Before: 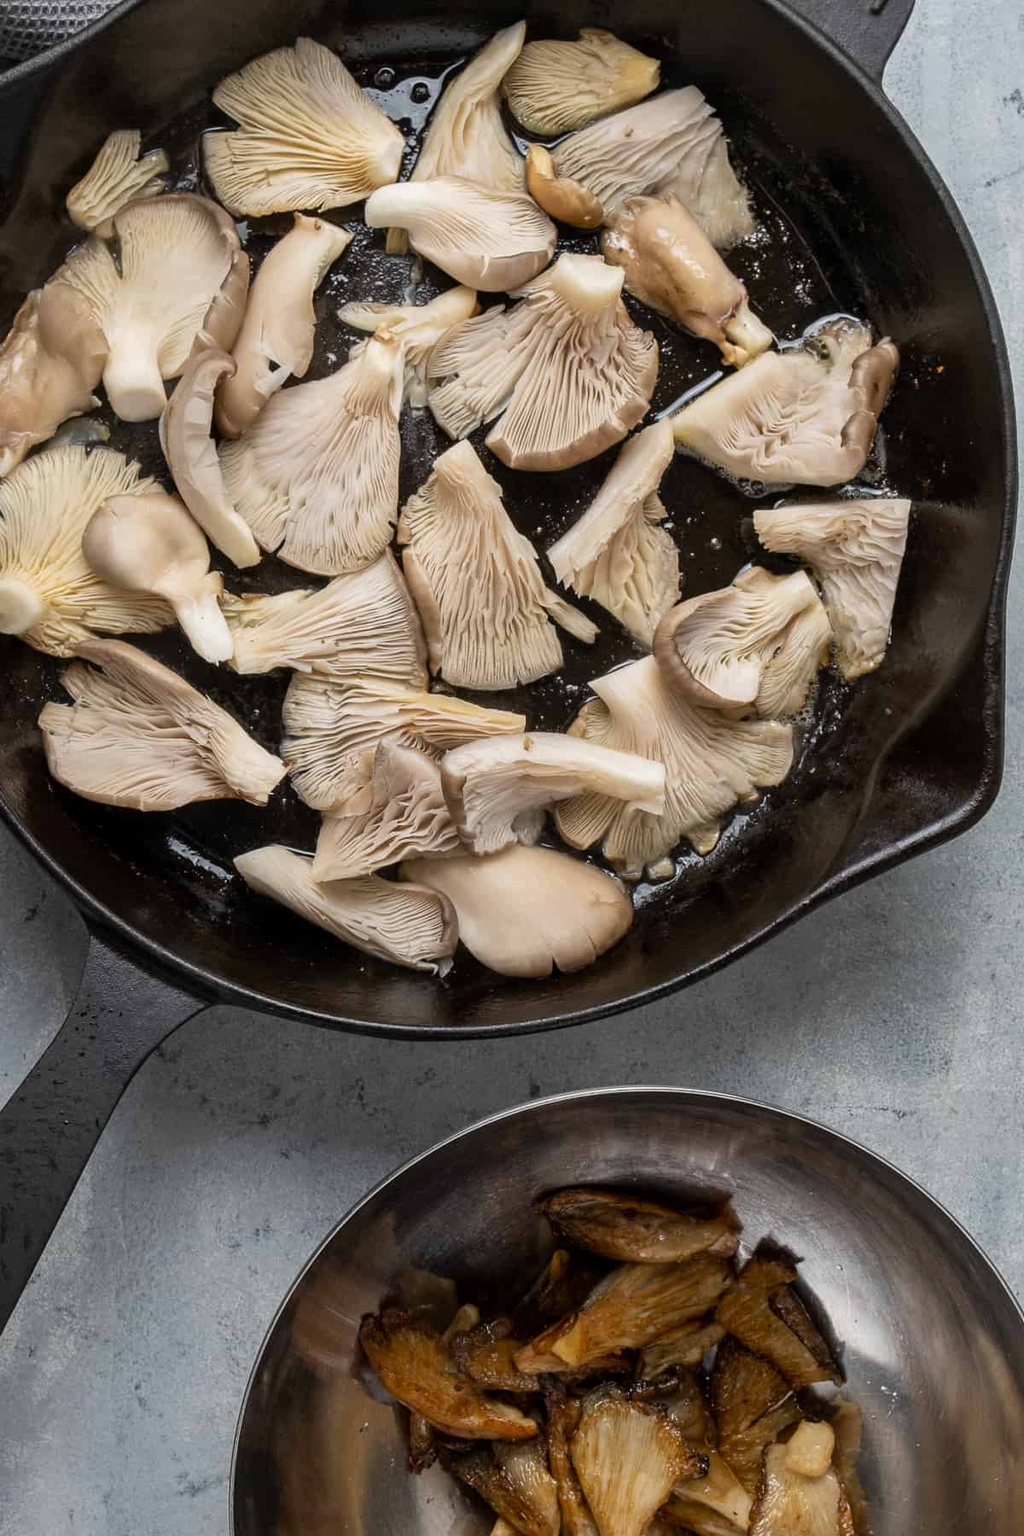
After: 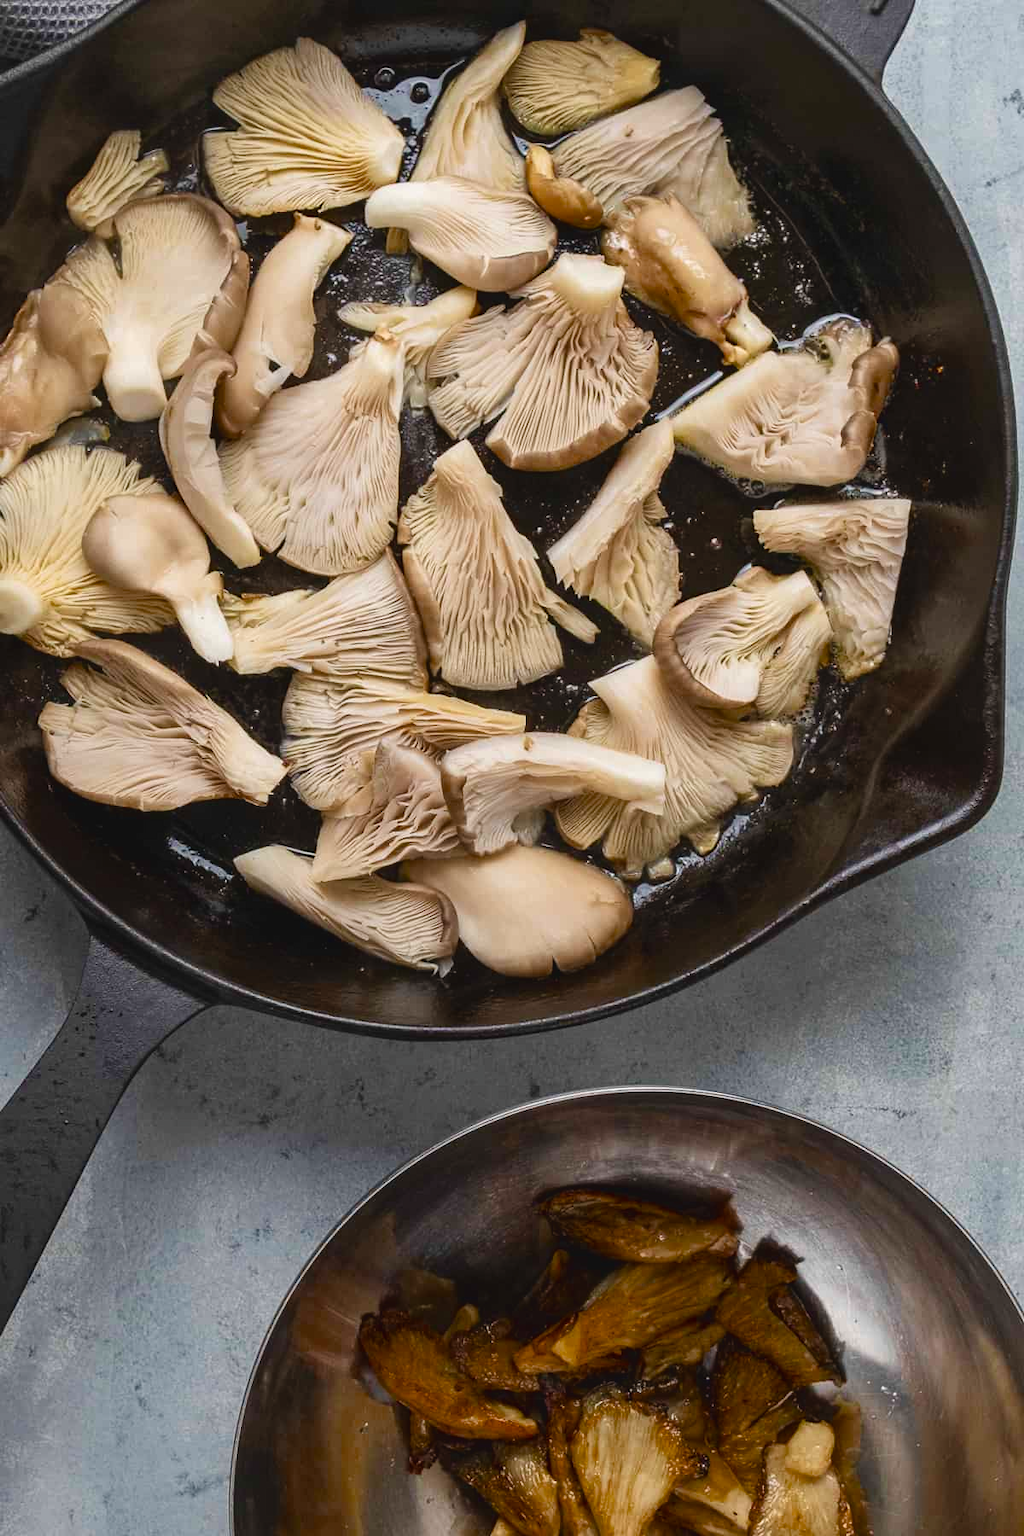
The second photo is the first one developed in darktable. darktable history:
velvia: on, module defaults
color balance rgb: global offset › luminance 0.52%, perceptual saturation grading › global saturation 9.514%, perceptual saturation grading › highlights -13.663%, perceptual saturation grading › mid-tones 14.483%, perceptual saturation grading › shadows 22.435%, saturation formula JzAzBz (2021)
